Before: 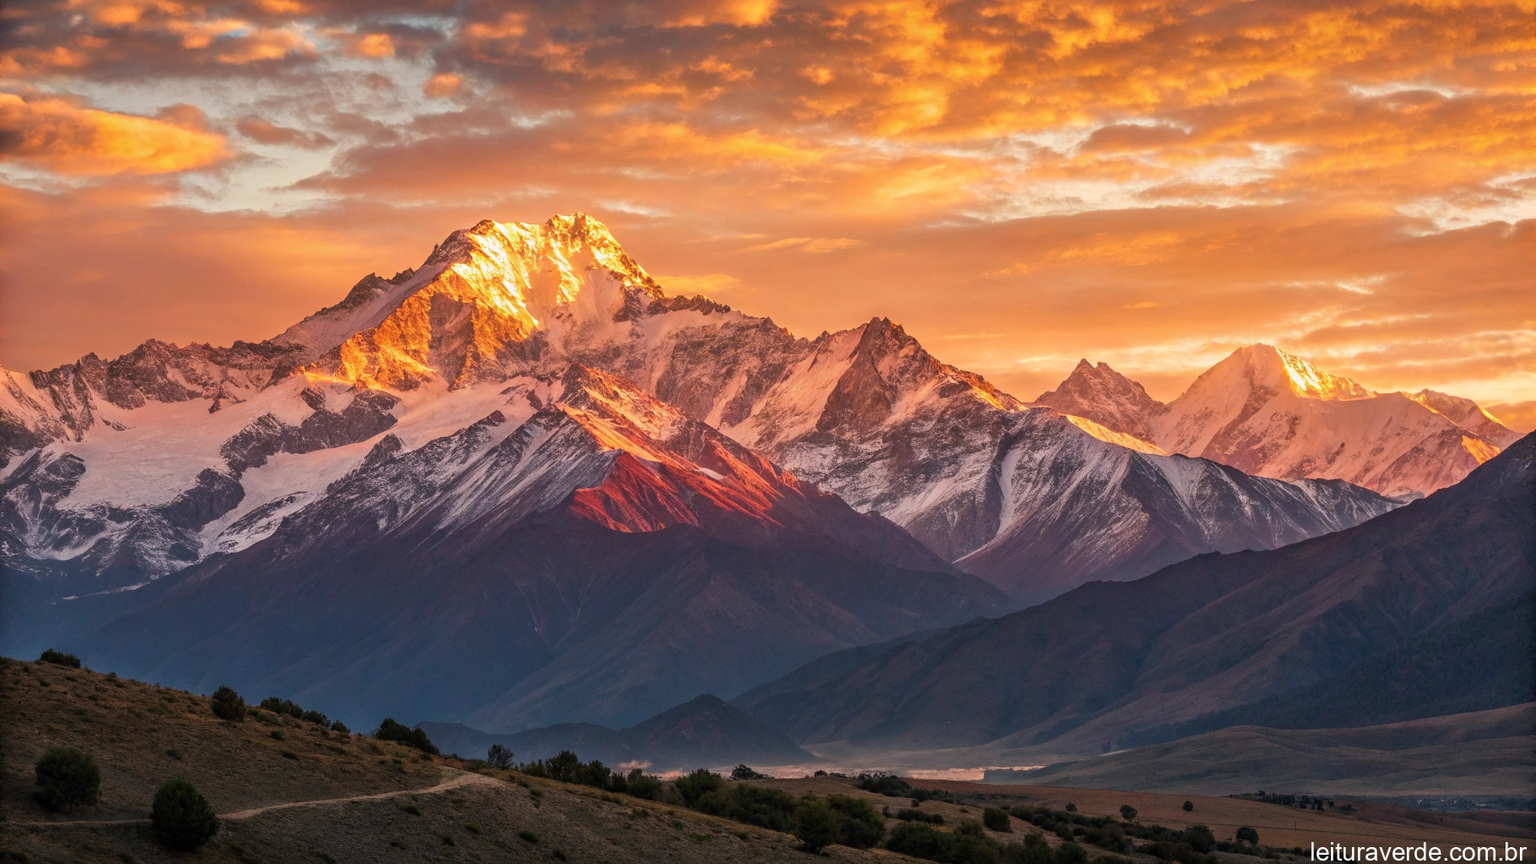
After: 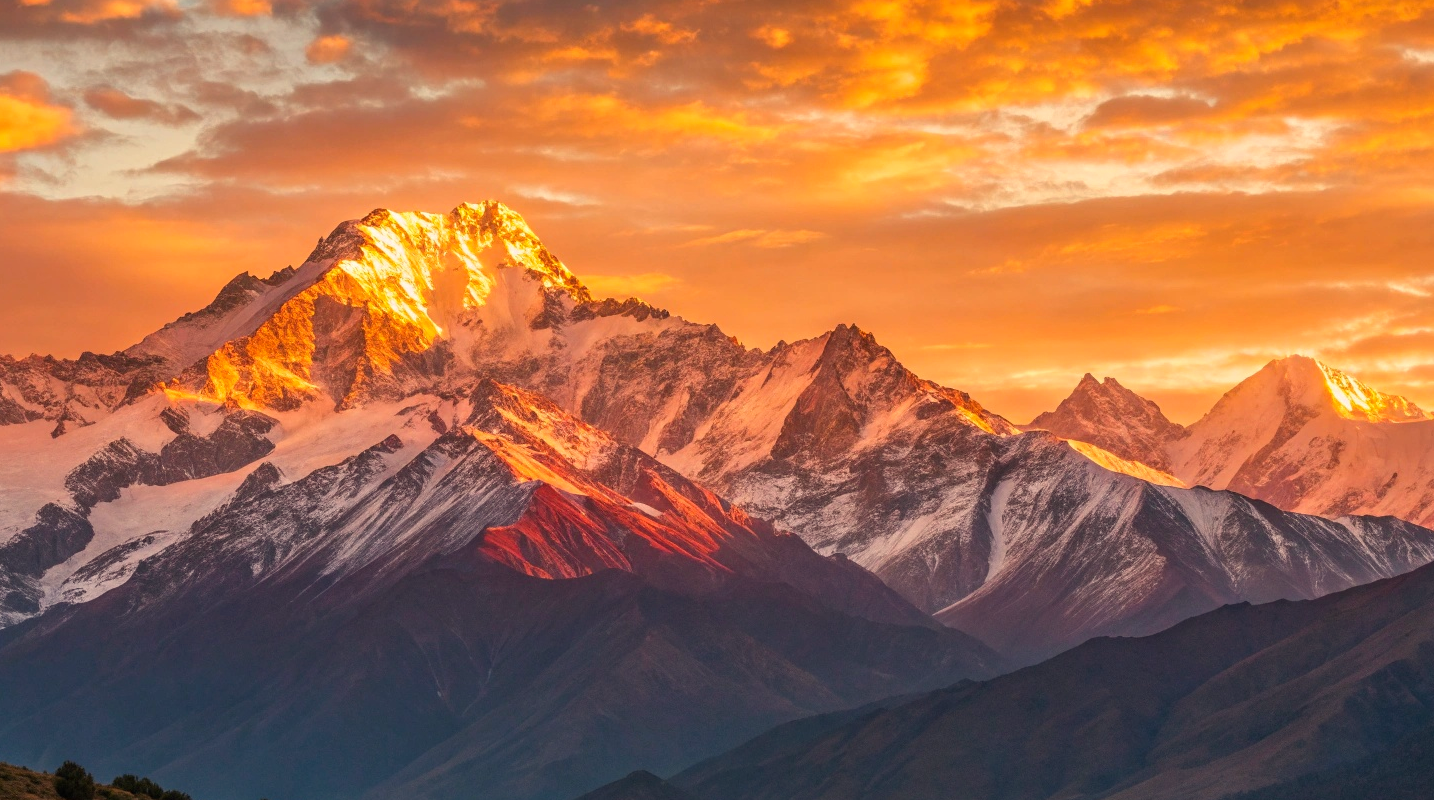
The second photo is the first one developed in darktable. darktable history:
color balance rgb: perceptual saturation grading › global saturation 10%, global vibrance 10%
white balance: red 1.045, blue 0.932
crop and rotate: left 10.77%, top 5.1%, right 10.41%, bottom 16.76%
